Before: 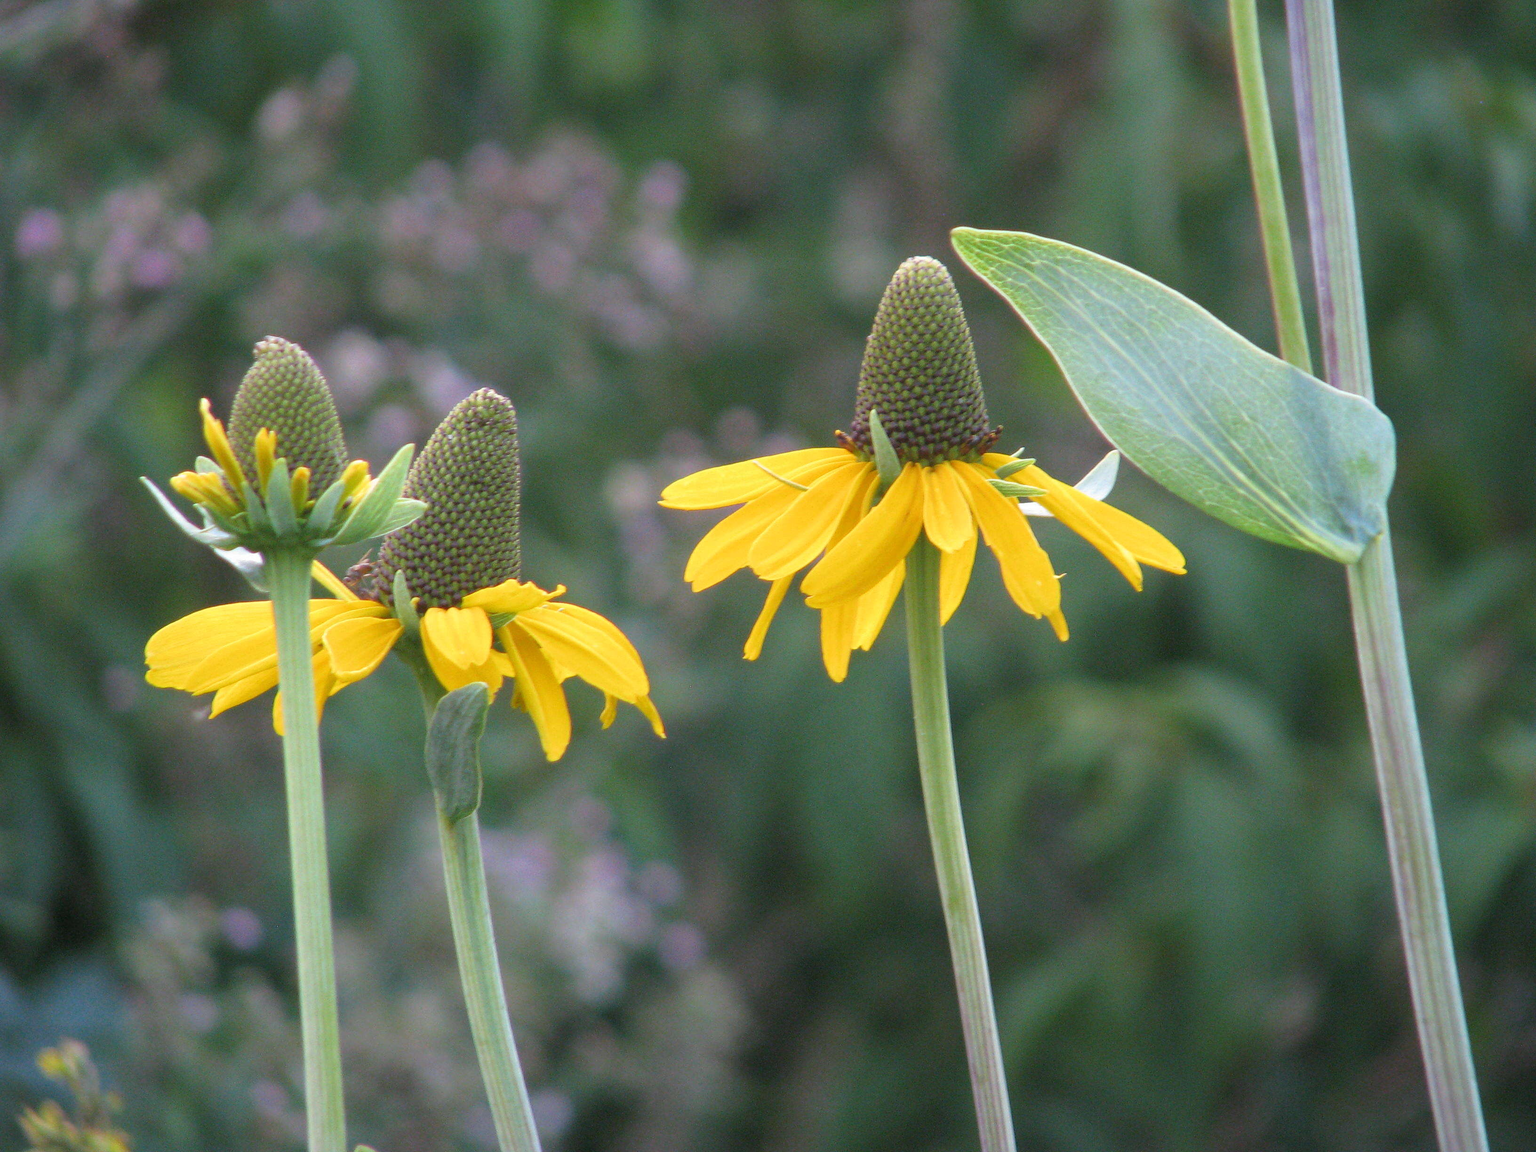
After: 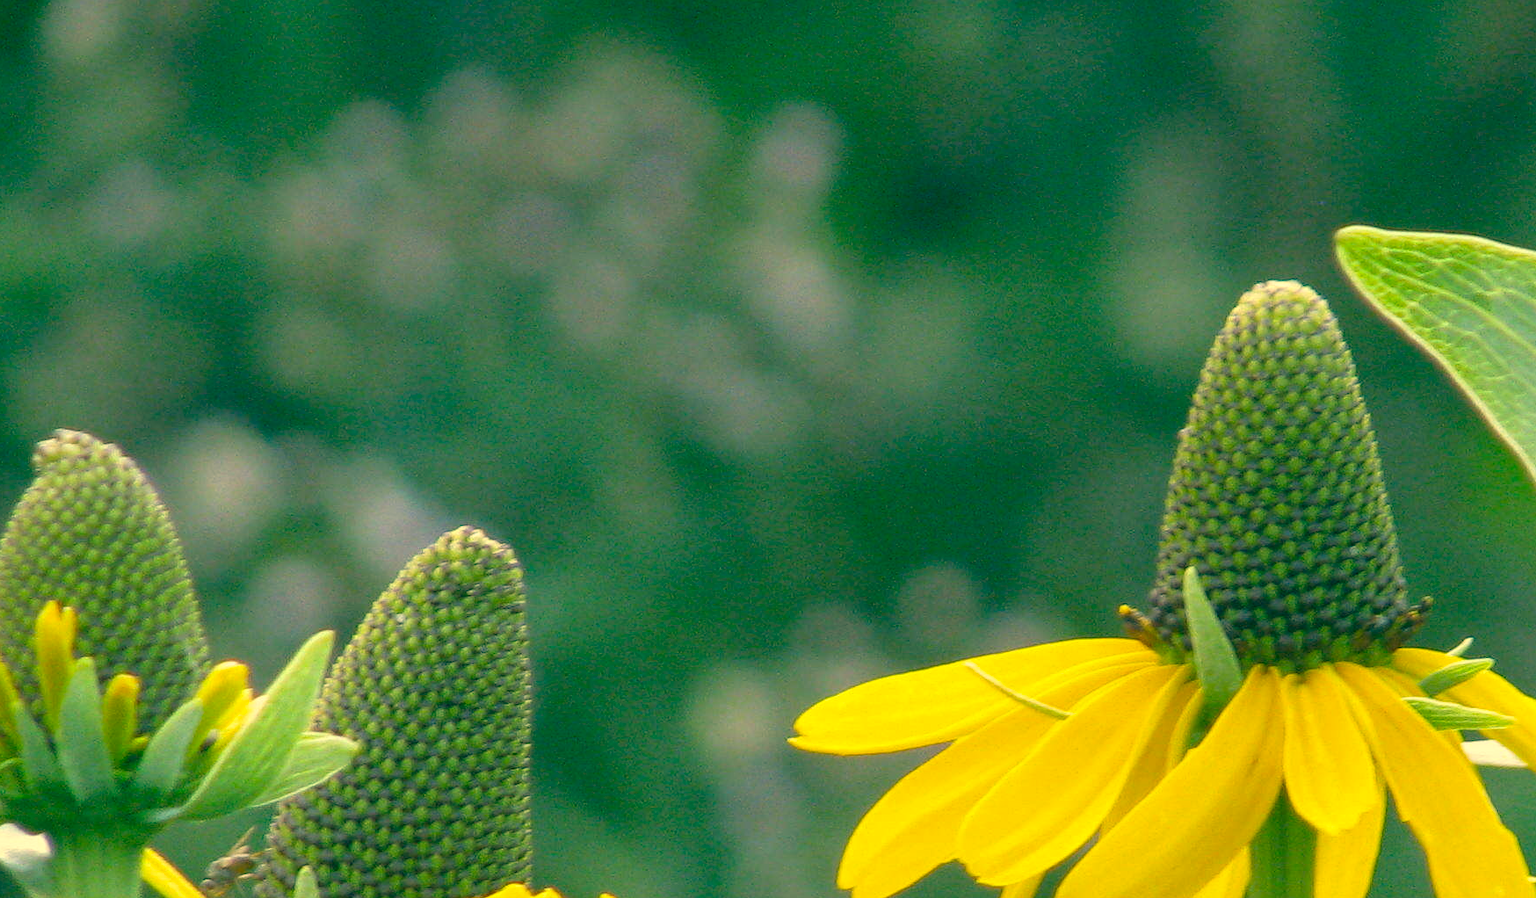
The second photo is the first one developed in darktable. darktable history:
color correction: highlights a* 2.24, highlights b* 34.41, shadows a* -36.25, shadows b* -5.65
crop: left 15.356%, top 9.207%, right 31.079%, bottom 48.982%
